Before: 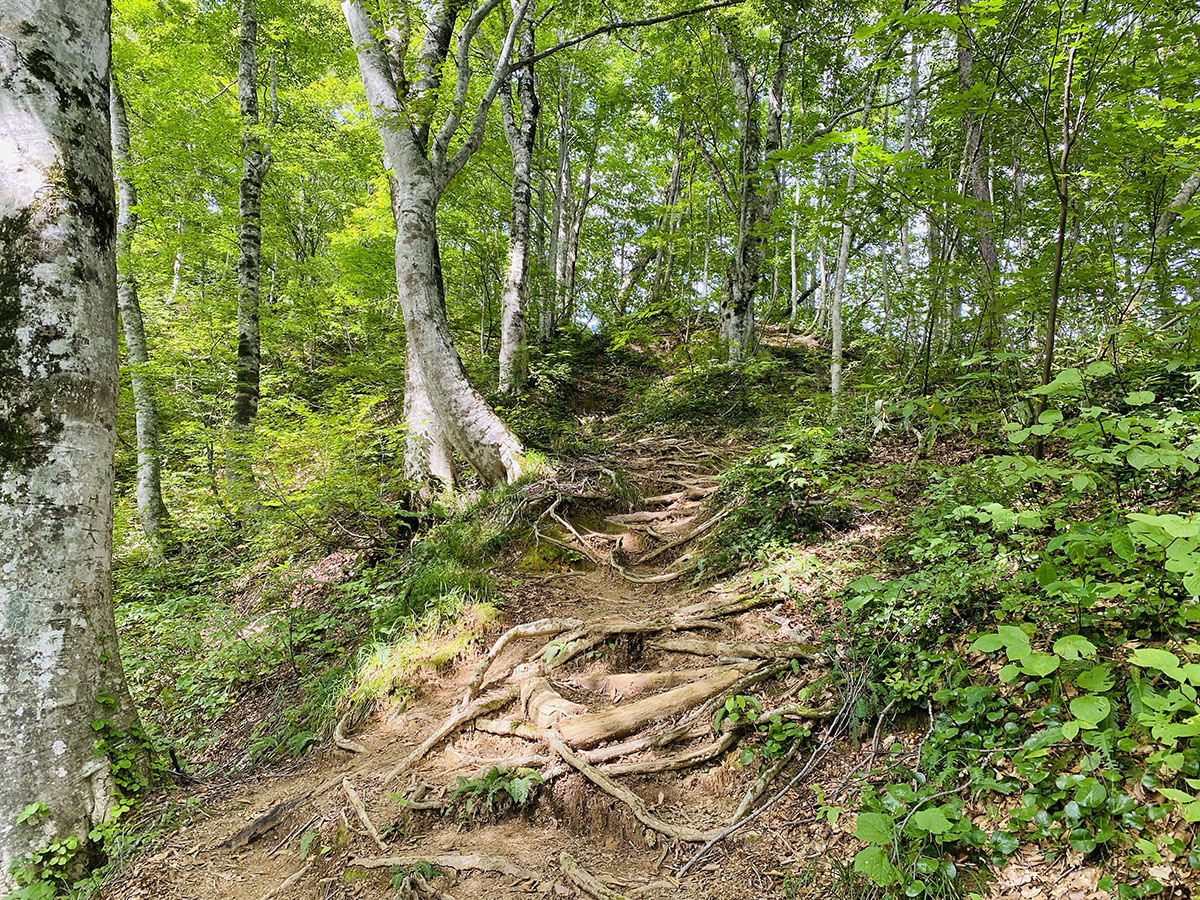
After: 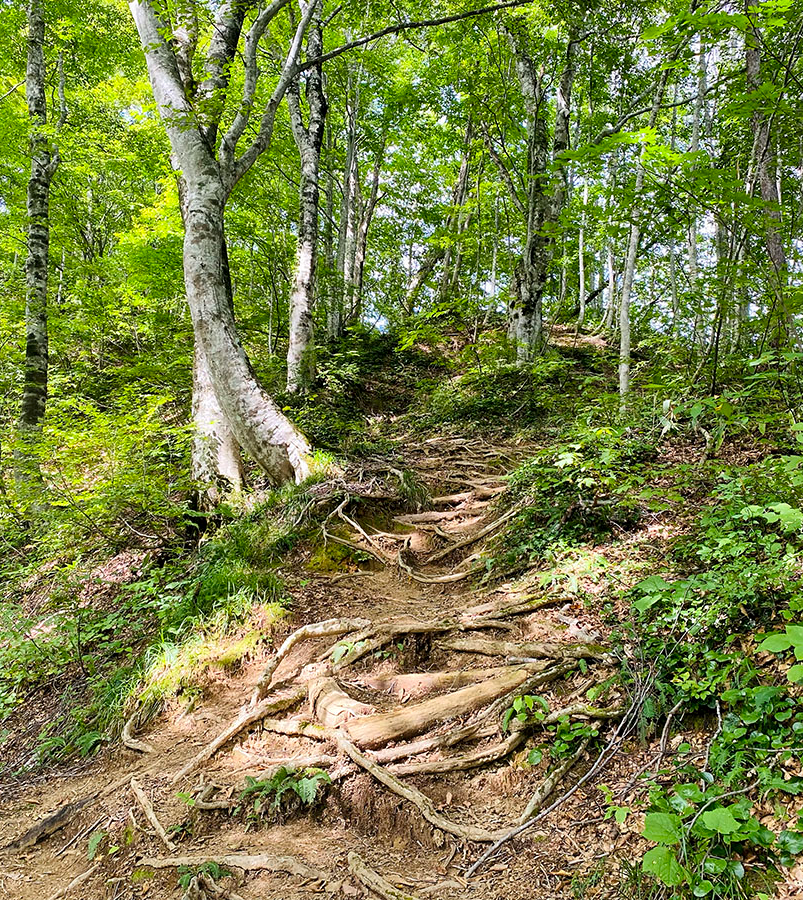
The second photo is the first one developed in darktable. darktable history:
crop and rotate: left 17.742%, right 15.274%
local contrast: mode bilateral grid, contrast 21, coarseness 49, detail 150%, midtone range 0.2
